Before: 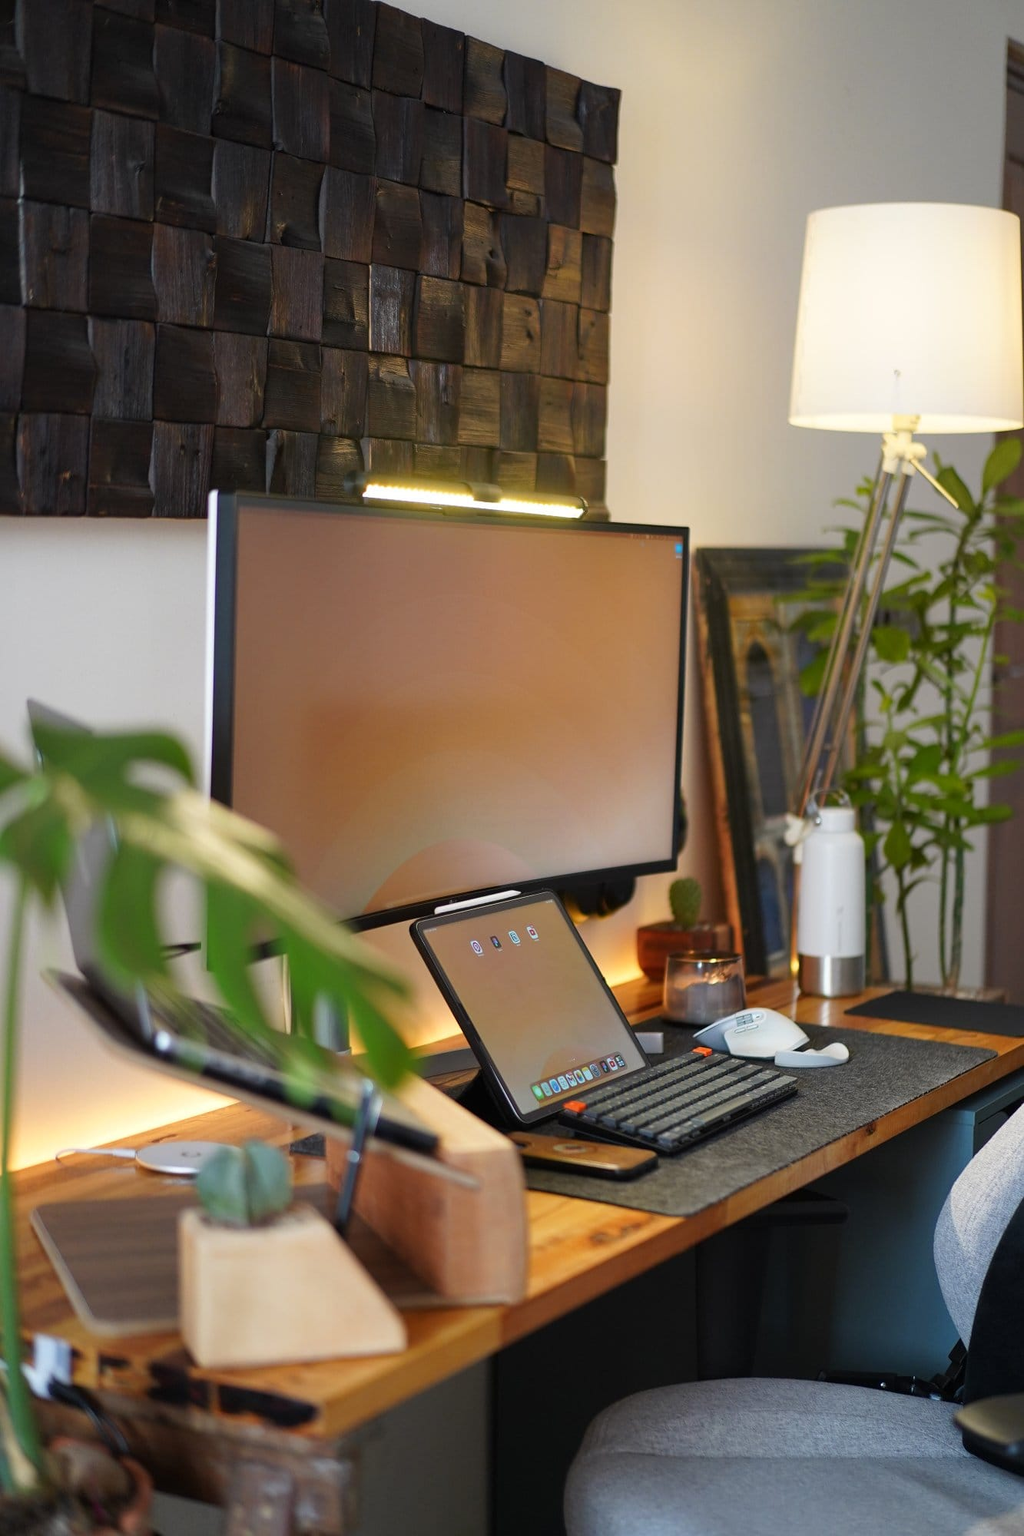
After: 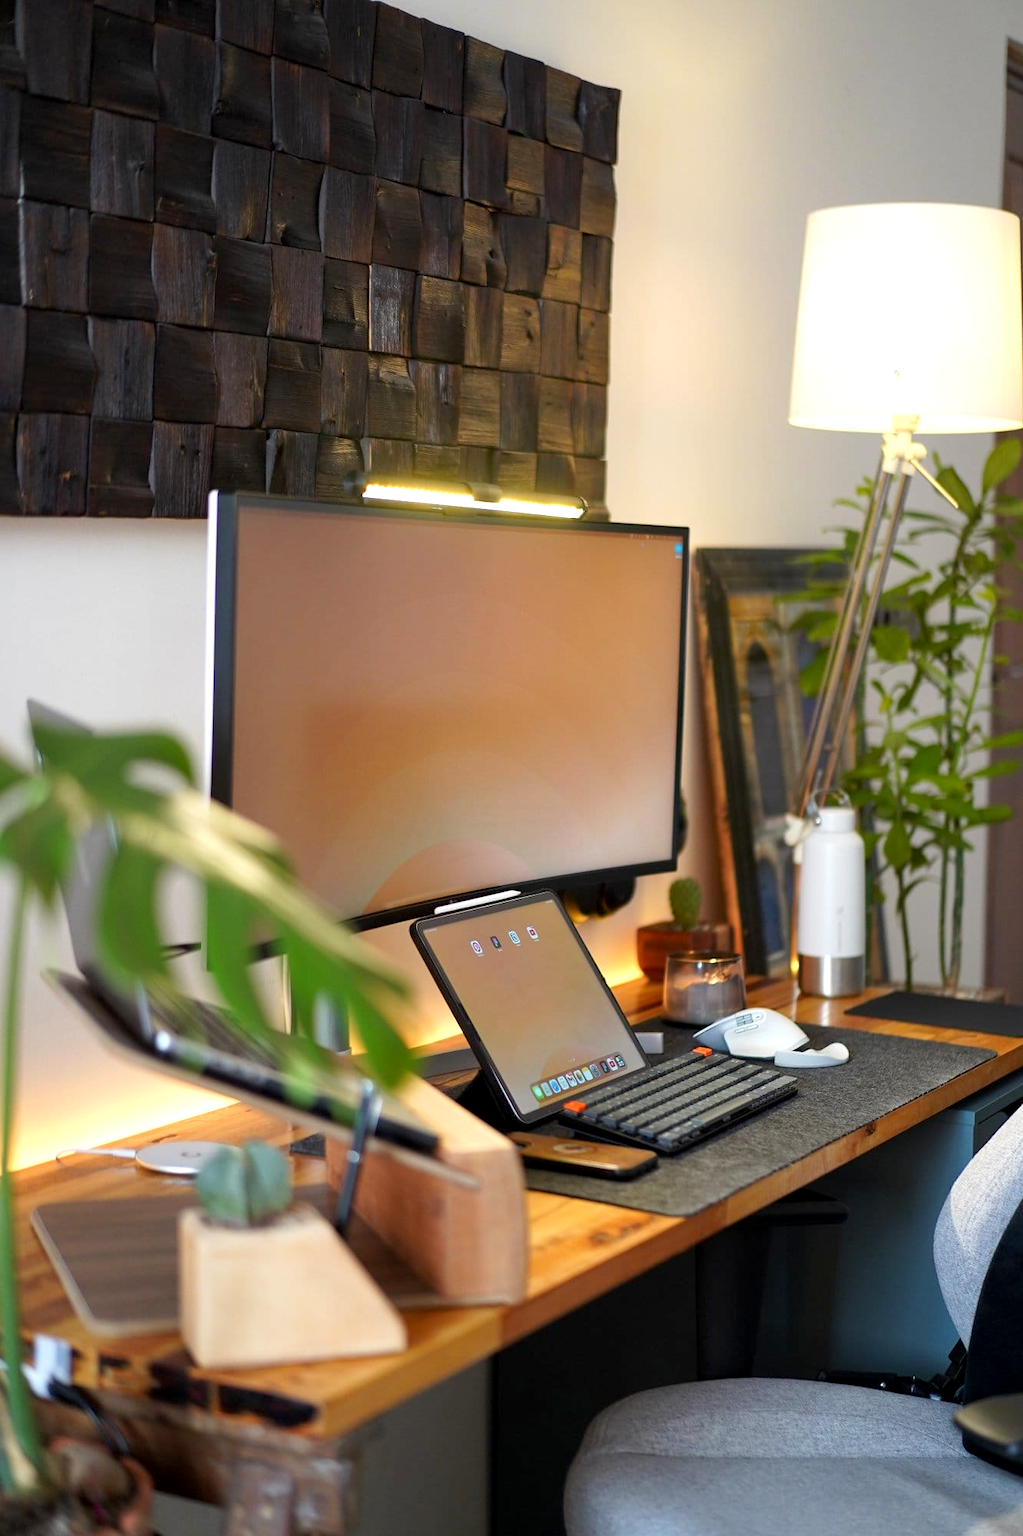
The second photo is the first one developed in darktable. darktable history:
exposure: black level correction 0.003, exposure 0.381 EV, compensate exposure bias true, compensate highlight preservation false
